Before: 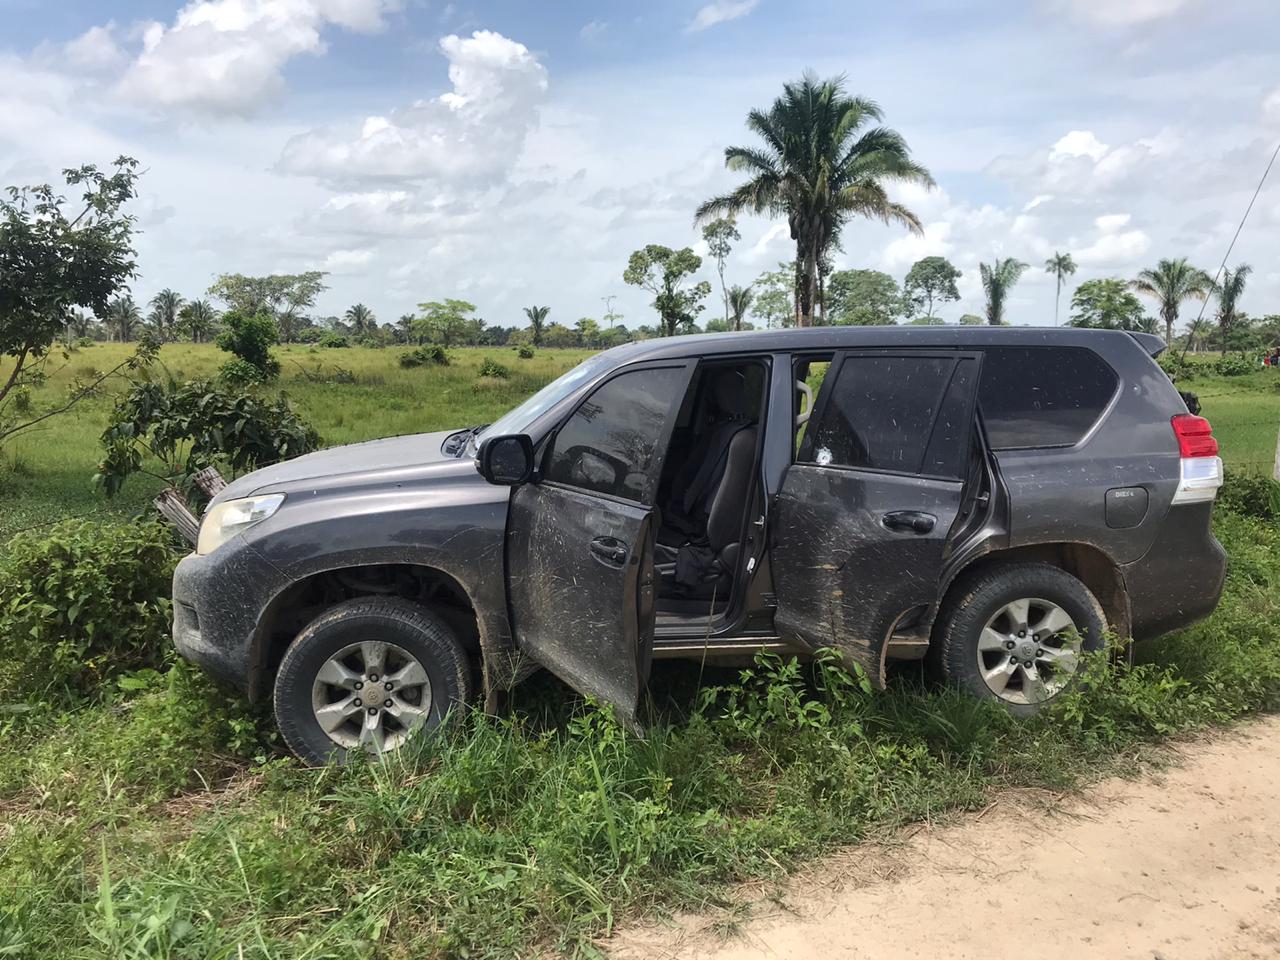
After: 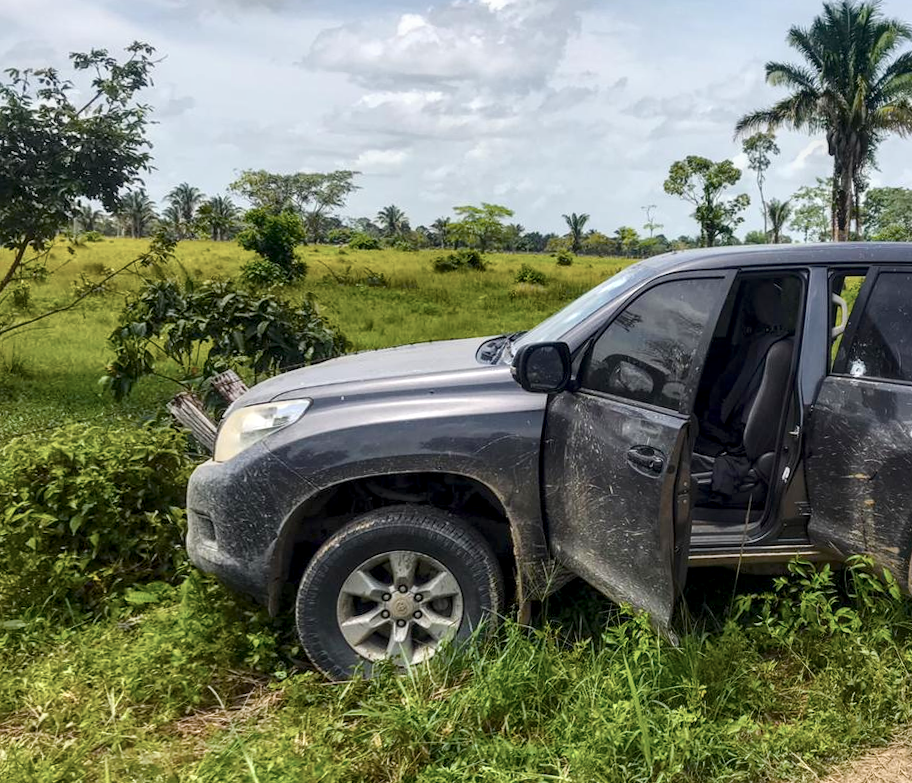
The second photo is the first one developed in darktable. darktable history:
local contrast: detail 142%
contrast brightness saturation: contrast 0.1, saturation -0.36
color balance rgb: linear chroma grading › shadows 19.44%, linear chroma grading › highlights 3.42%, linear chroma grading › mid-tones 10.16%
crop: top 5.803%, right 27.864%, bottom 5.804%
color balance: input saturation 134.34%, contrast -10.04%, contrast fulcrum 19.67%, output saturation 133.51%
rotate and perspective: rotation 0.679°, lens shift (horizontal) 0.136, crop left 0.009, crop right 0.991, crop top 0.078, crop bottom 0.95
base curve: curves: ch0 [(0, 0) (0.297, 0.298) (1, 1)], preserve colors none
